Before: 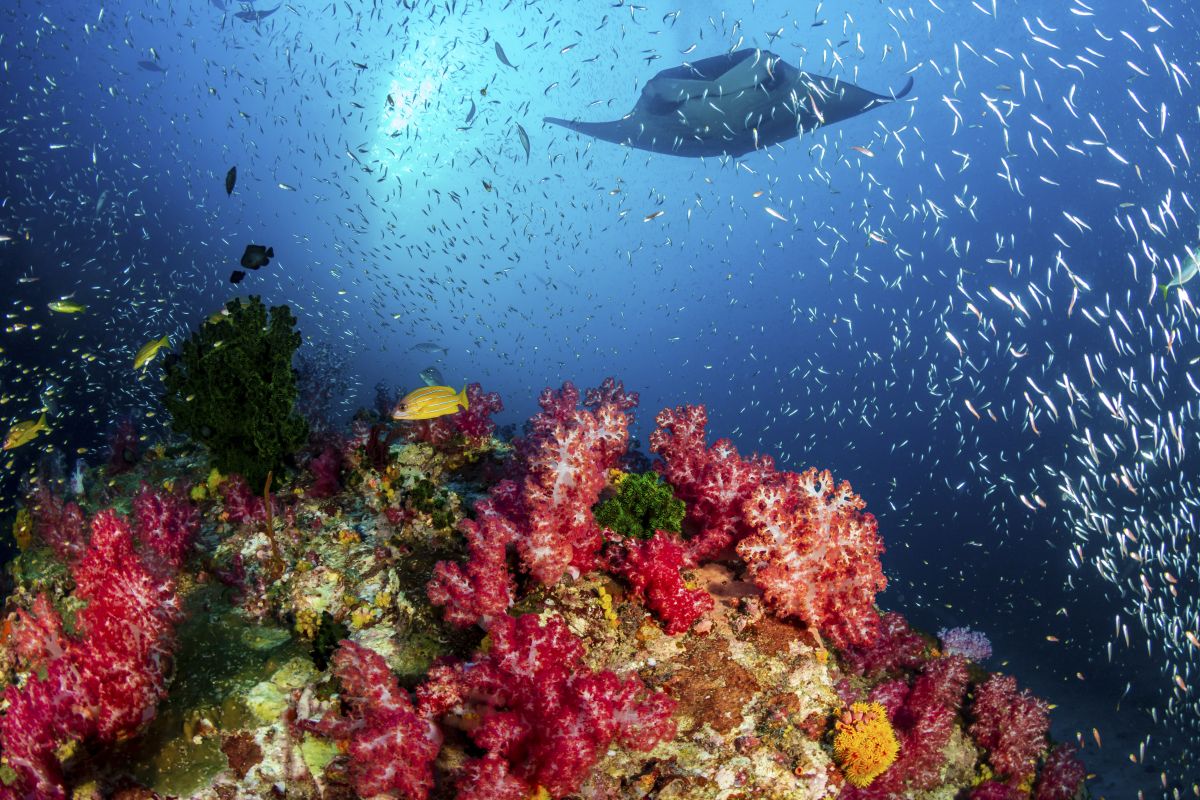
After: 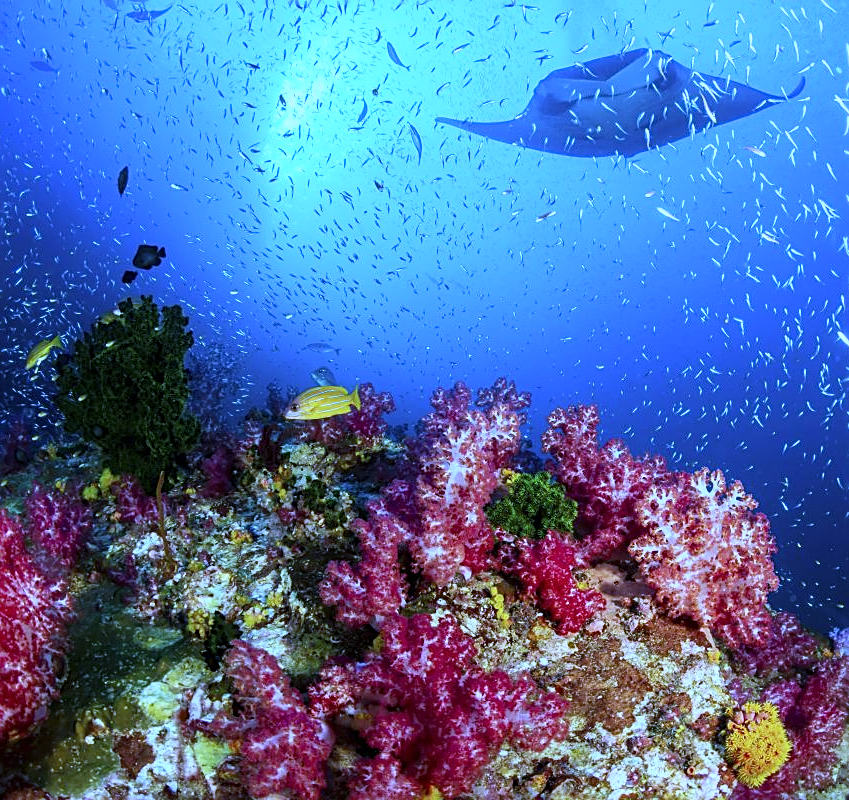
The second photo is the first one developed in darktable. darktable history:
sharpen: on, module defaults
crop and rotate: left 9.061%, right 20.142%
white balance: red 0.766, blue 1.537
base curve: curves: ch0 [(0, 0) (0.666, 0.806) (1, 1)]
